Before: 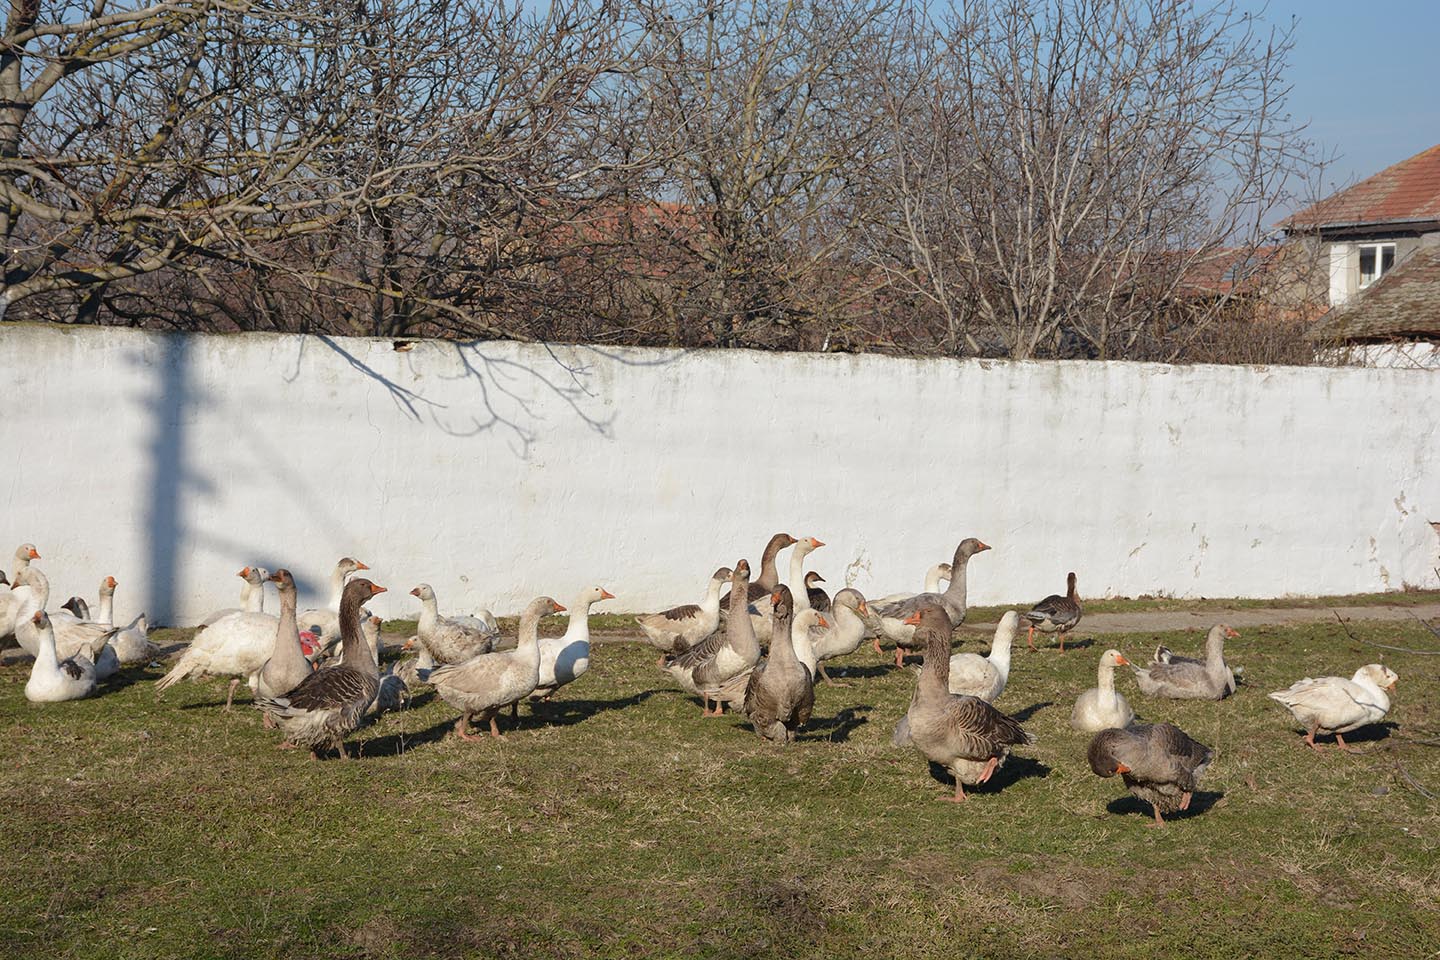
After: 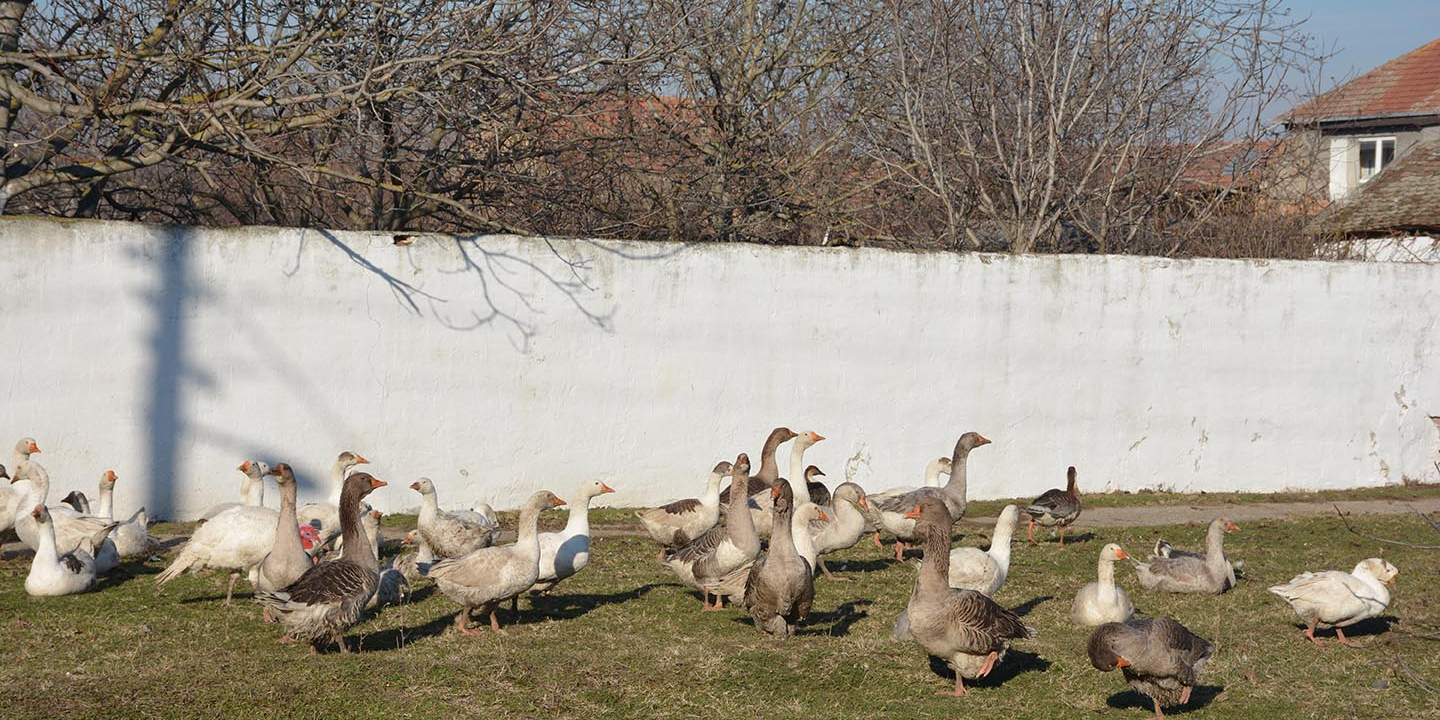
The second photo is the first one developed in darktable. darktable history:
crop: top 11.045%, bottom 13.899%
